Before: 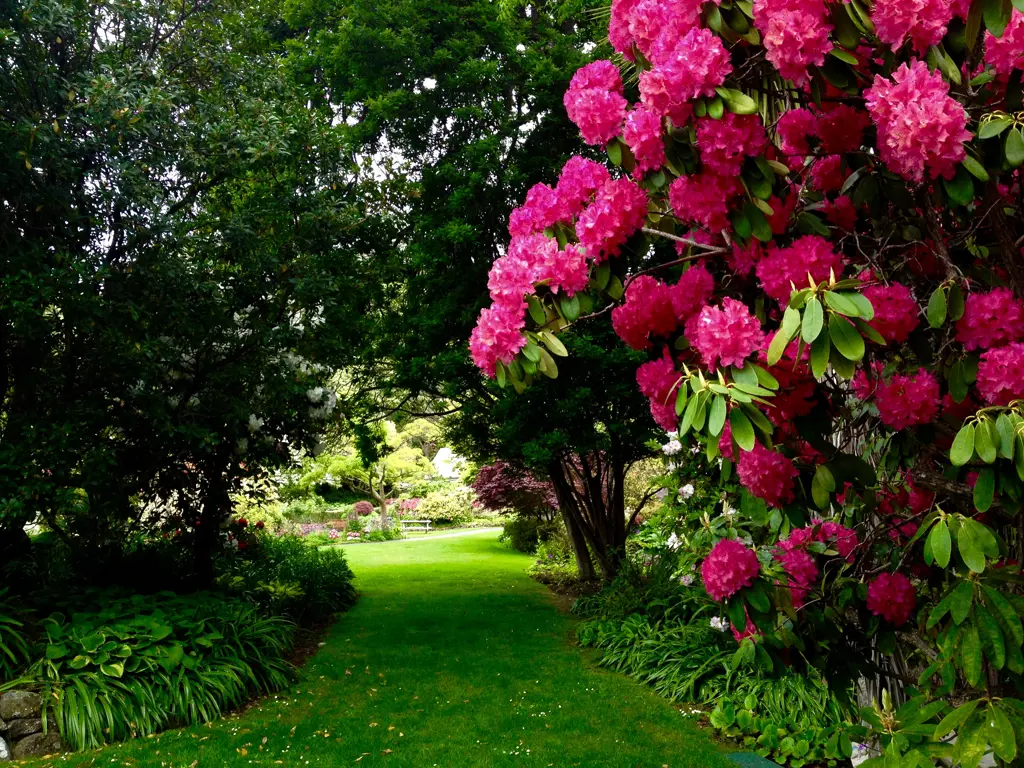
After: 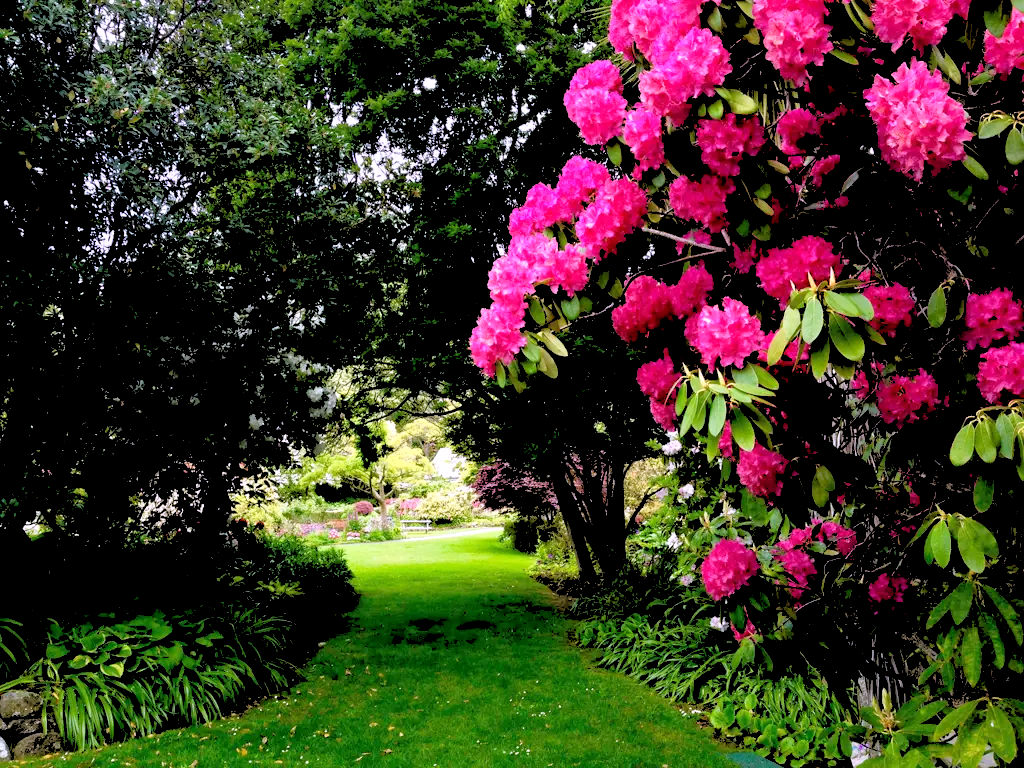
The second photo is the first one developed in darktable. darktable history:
white balance: red 1.042, blue 1.17
rgb levels: levels [[0.027, 0.429, 0.996], [0, 0.5, 1], [0, 0.5, 1]]
